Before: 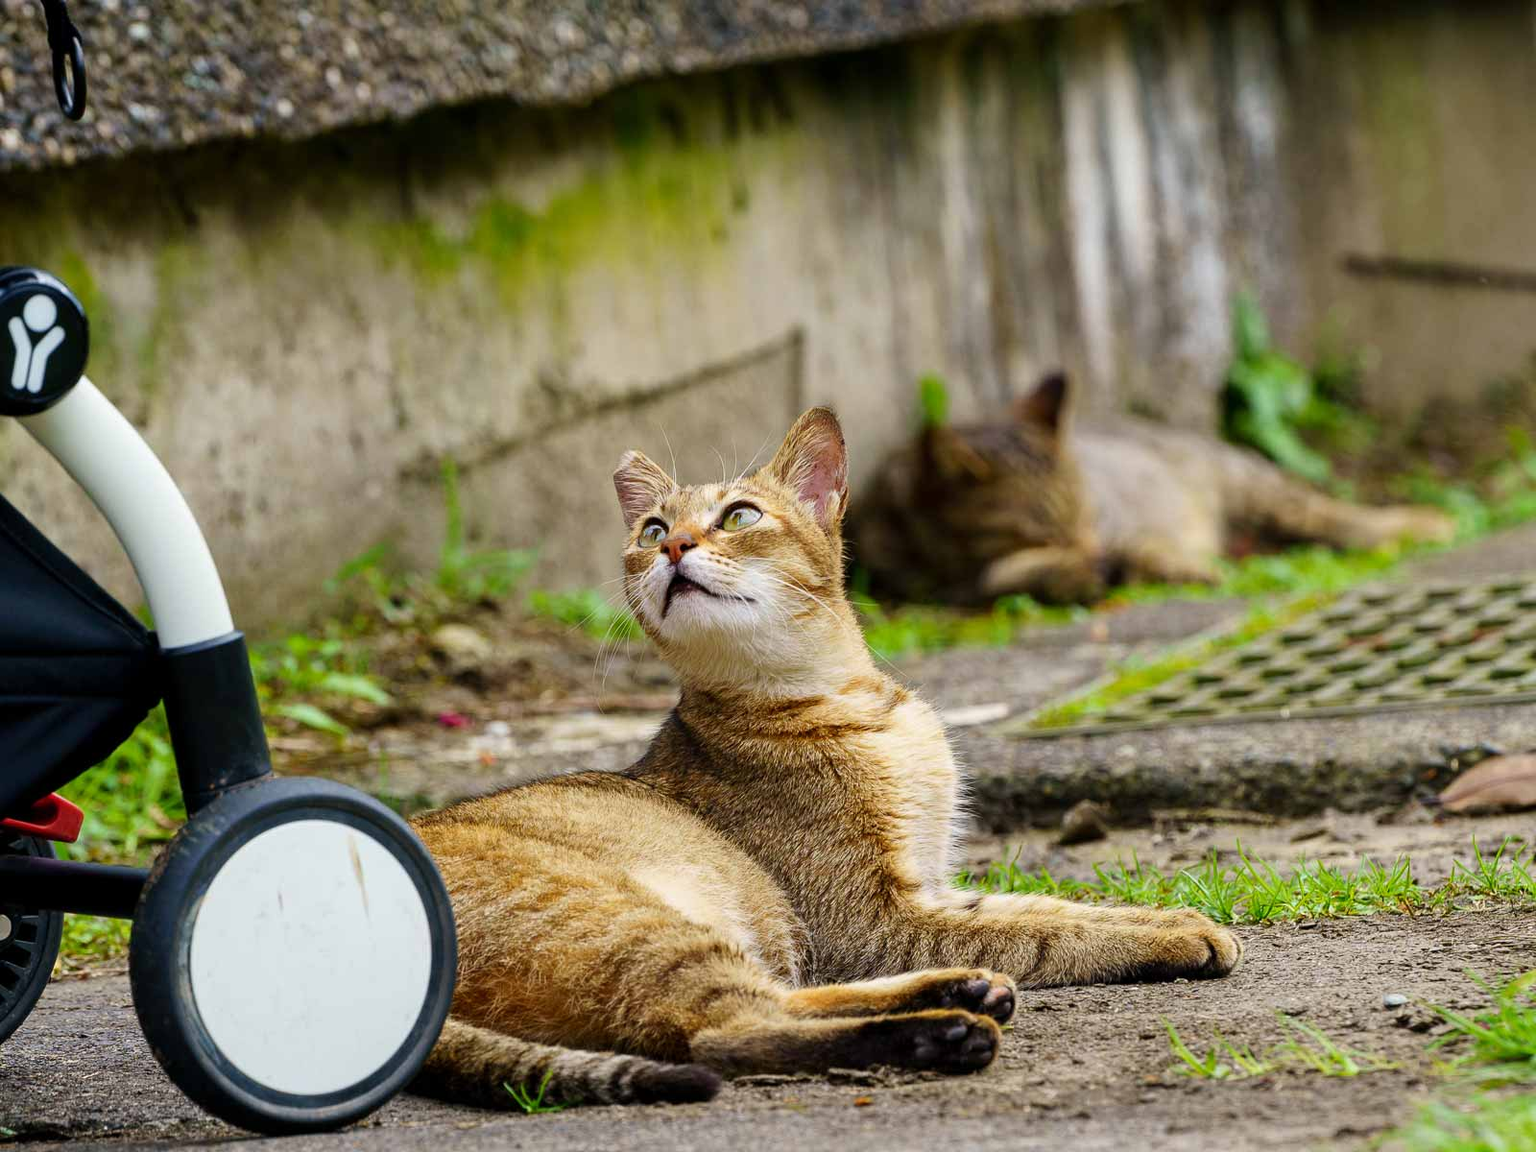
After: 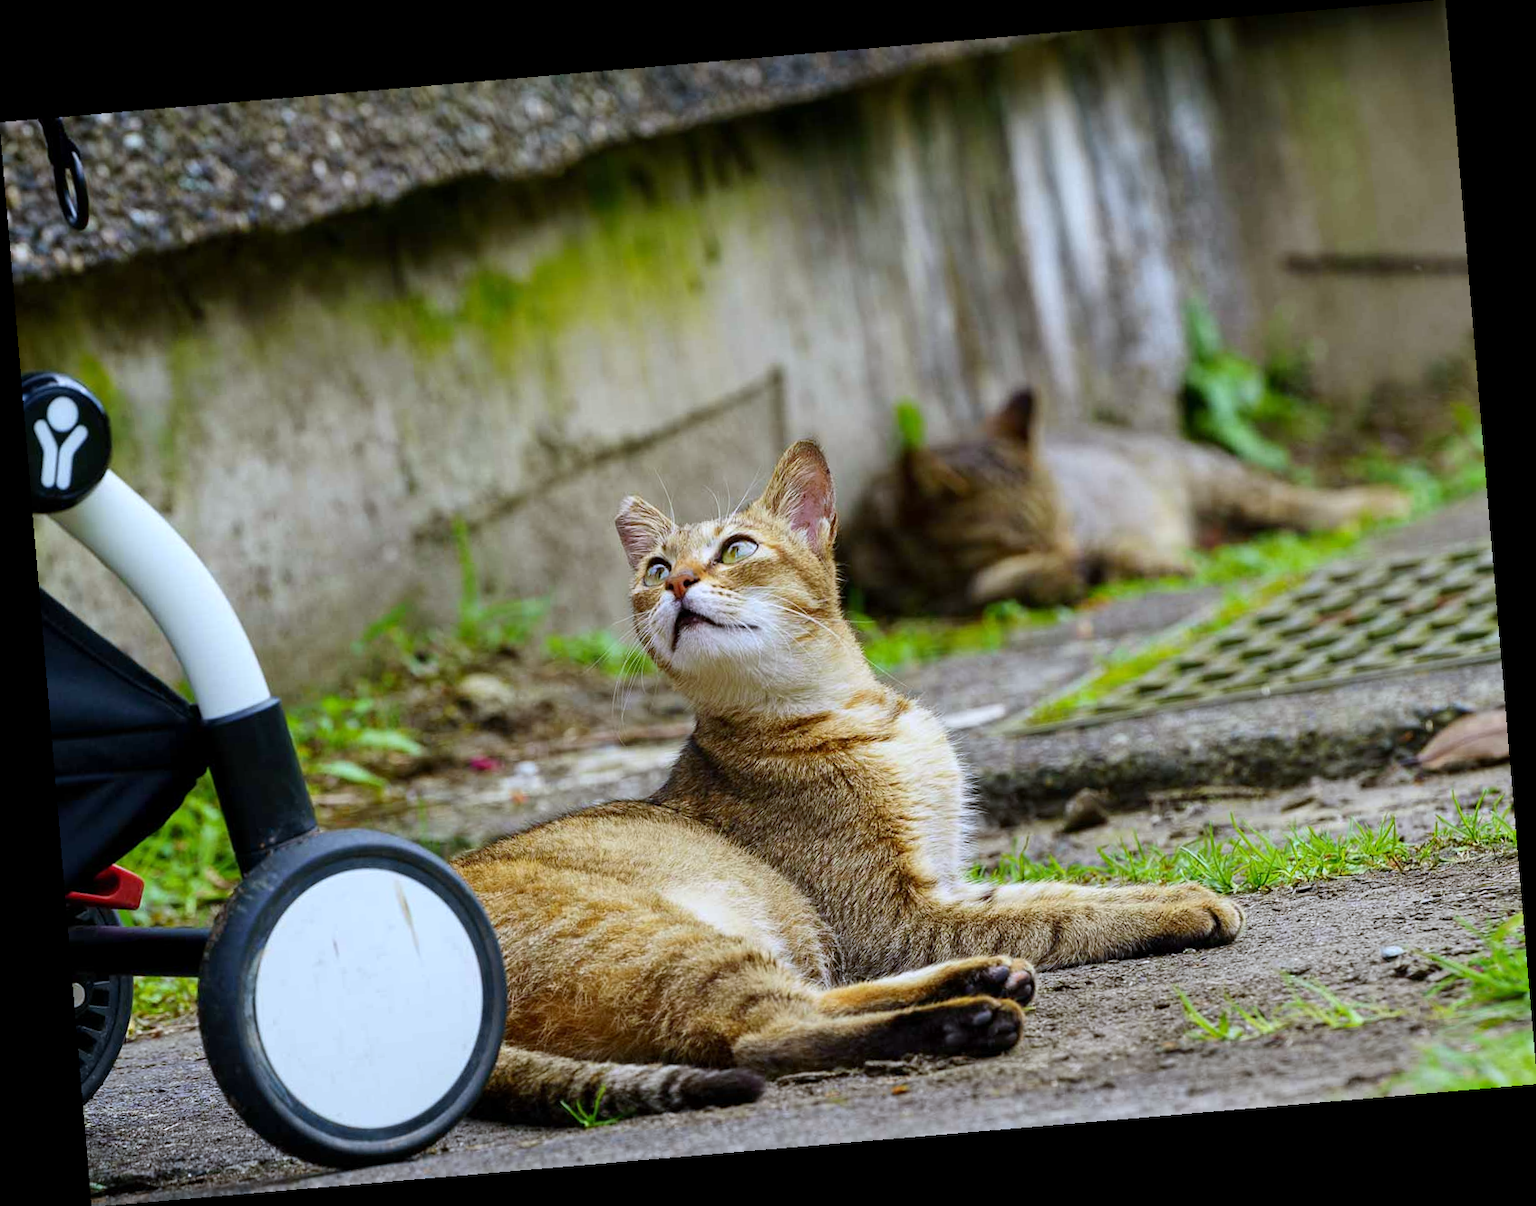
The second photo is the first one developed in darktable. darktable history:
rotate and perspective: rotation -4.86°, automatic cropping off
white balance: red 0.931, blue 1.11
